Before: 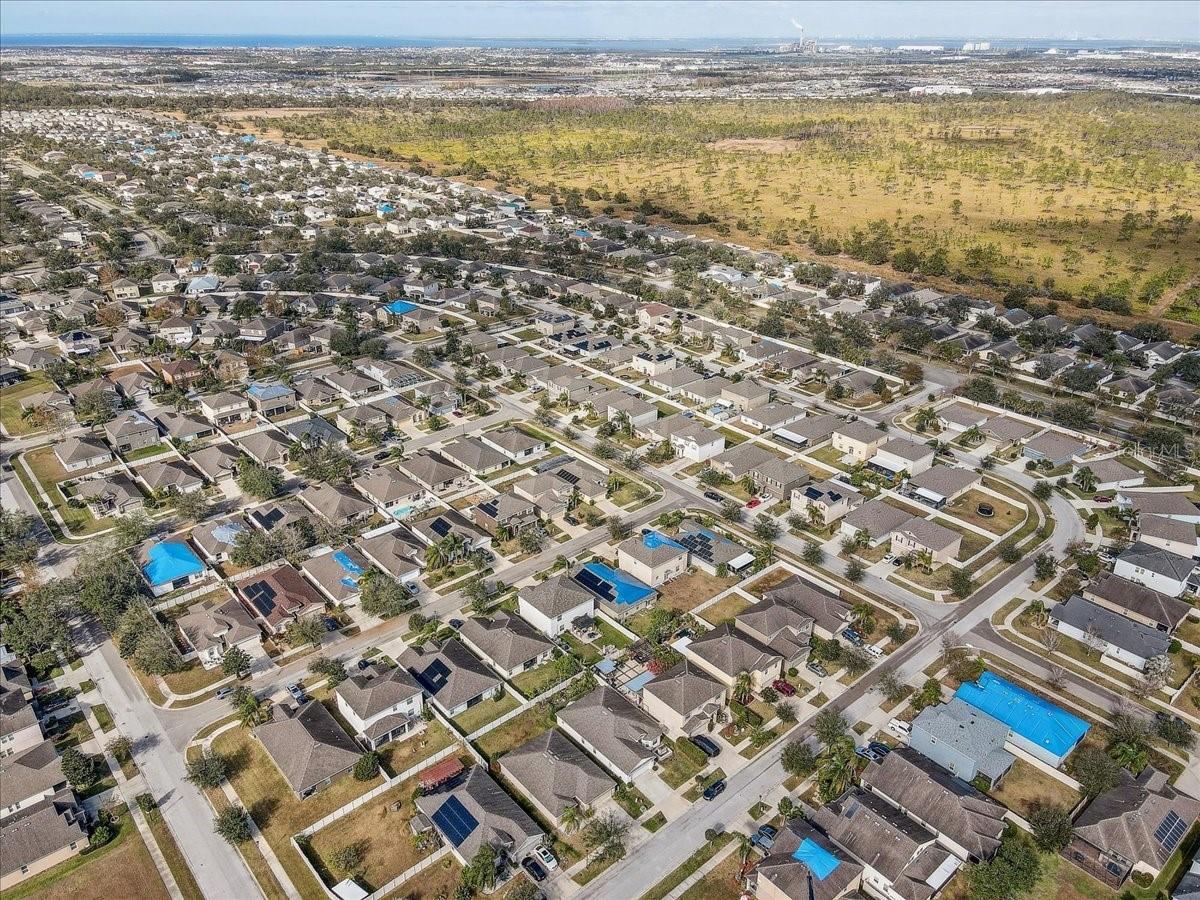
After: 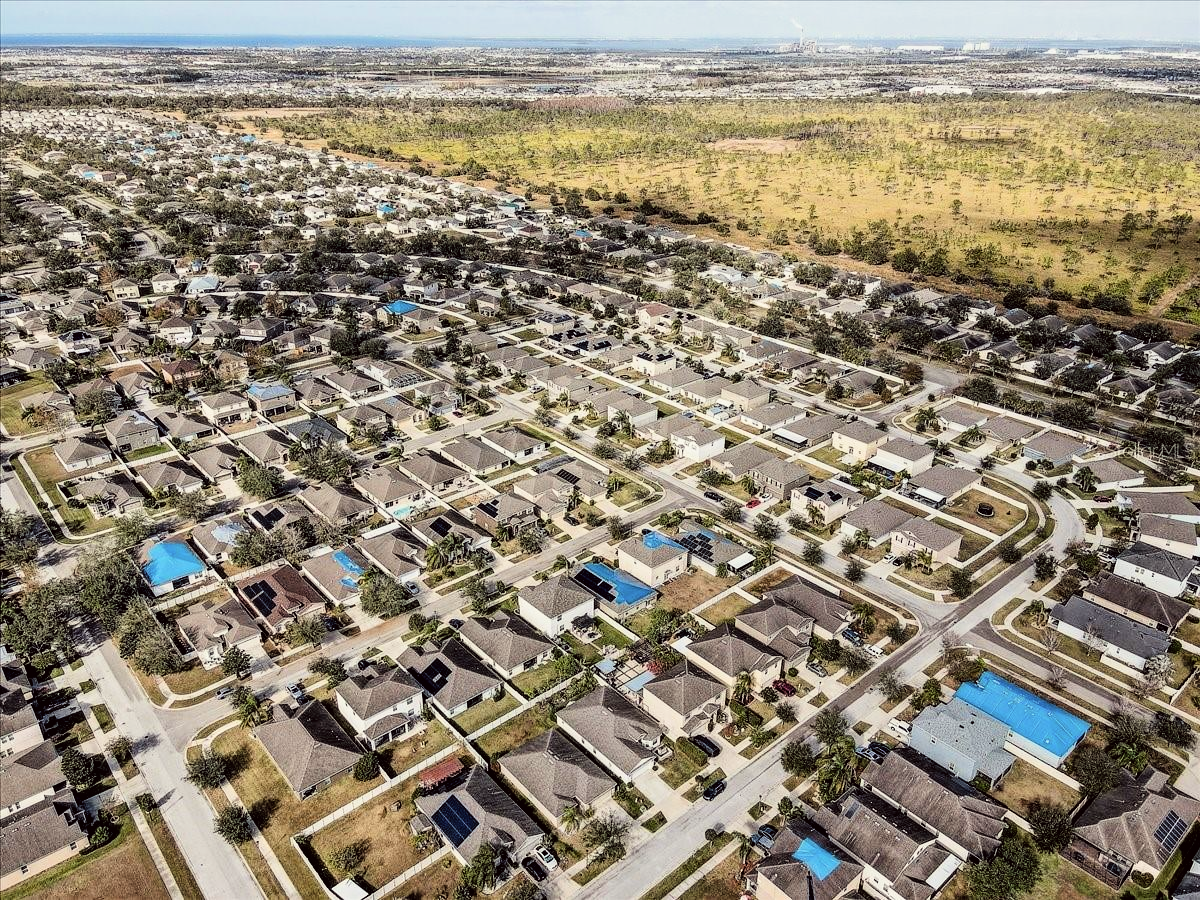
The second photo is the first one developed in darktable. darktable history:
color correction: highlights a* -0.95, highlights b* 4.5, shadows a* 3.55
filmic rgb: black relative exposure -5.42 EV, white relative exposure 2.85 EV, dynamic range scaling -37.73%, hardness 4, contrast 1.605, highlights saturation mix -0.93%
